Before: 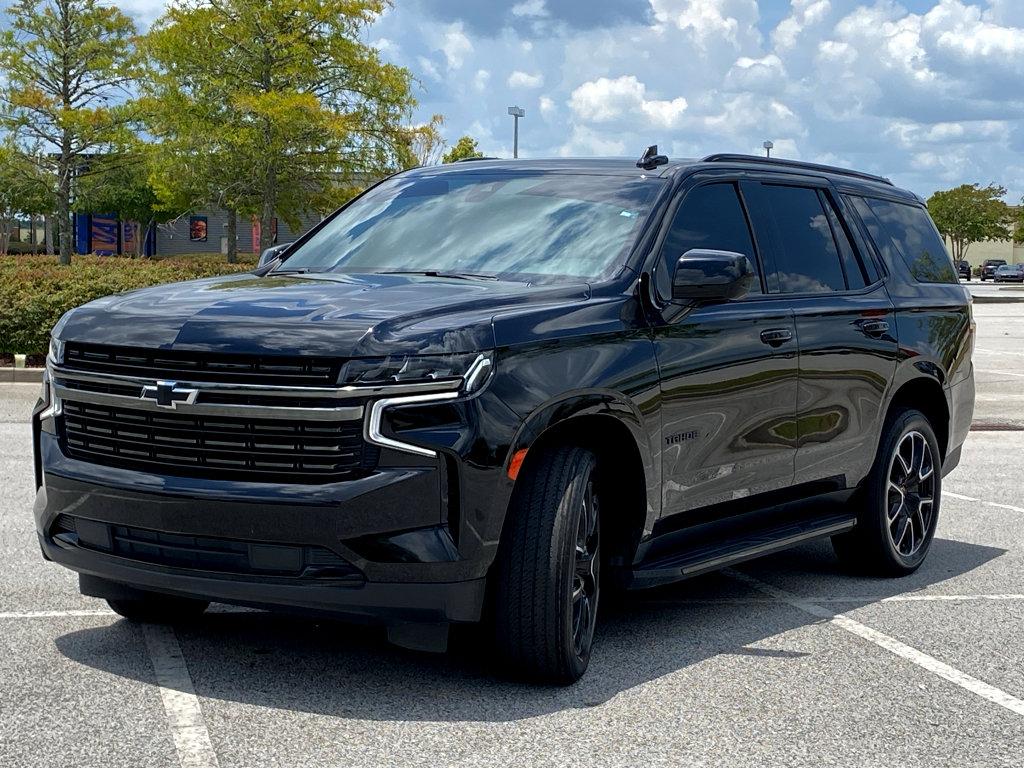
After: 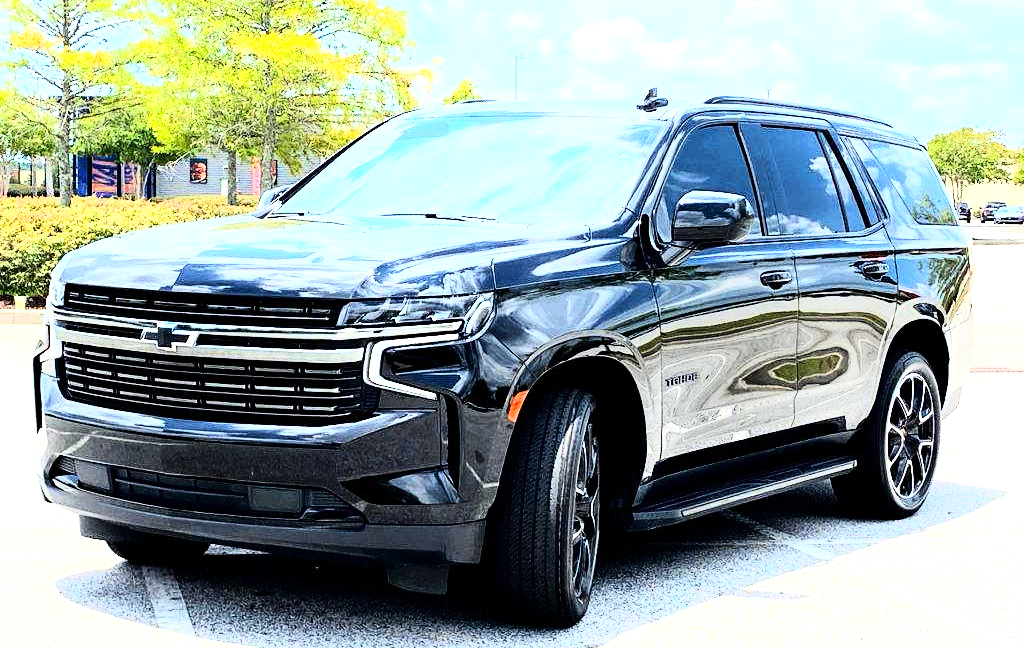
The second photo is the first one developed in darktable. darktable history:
exposure: exposure 2 EV, compensate exposure bias true, compensate highlight preservation false
rgb curve: curves: ch0 [(0, 0) (0.21, 0.15) (0.24, 0.21) (0.5, 0.75) (0.75, 0.96) (0.89, 0.99) (1, 1)]; ch1 [(0, 0.02) (0.21, 0.13) (0.25, 0.2) (0.5, 0.67) (0.75, 0.9) (0.89, 0.97) (1, 1)]; ch2 [(0, 0.02) (0.21, 0.13) (0.25, 0.2) (0.5, 0.67) (0.75, 0.9) (0.89, 0.97) (1, 1)], compensate middle gray true
crop: top 7.625%, bottom 8.027%
